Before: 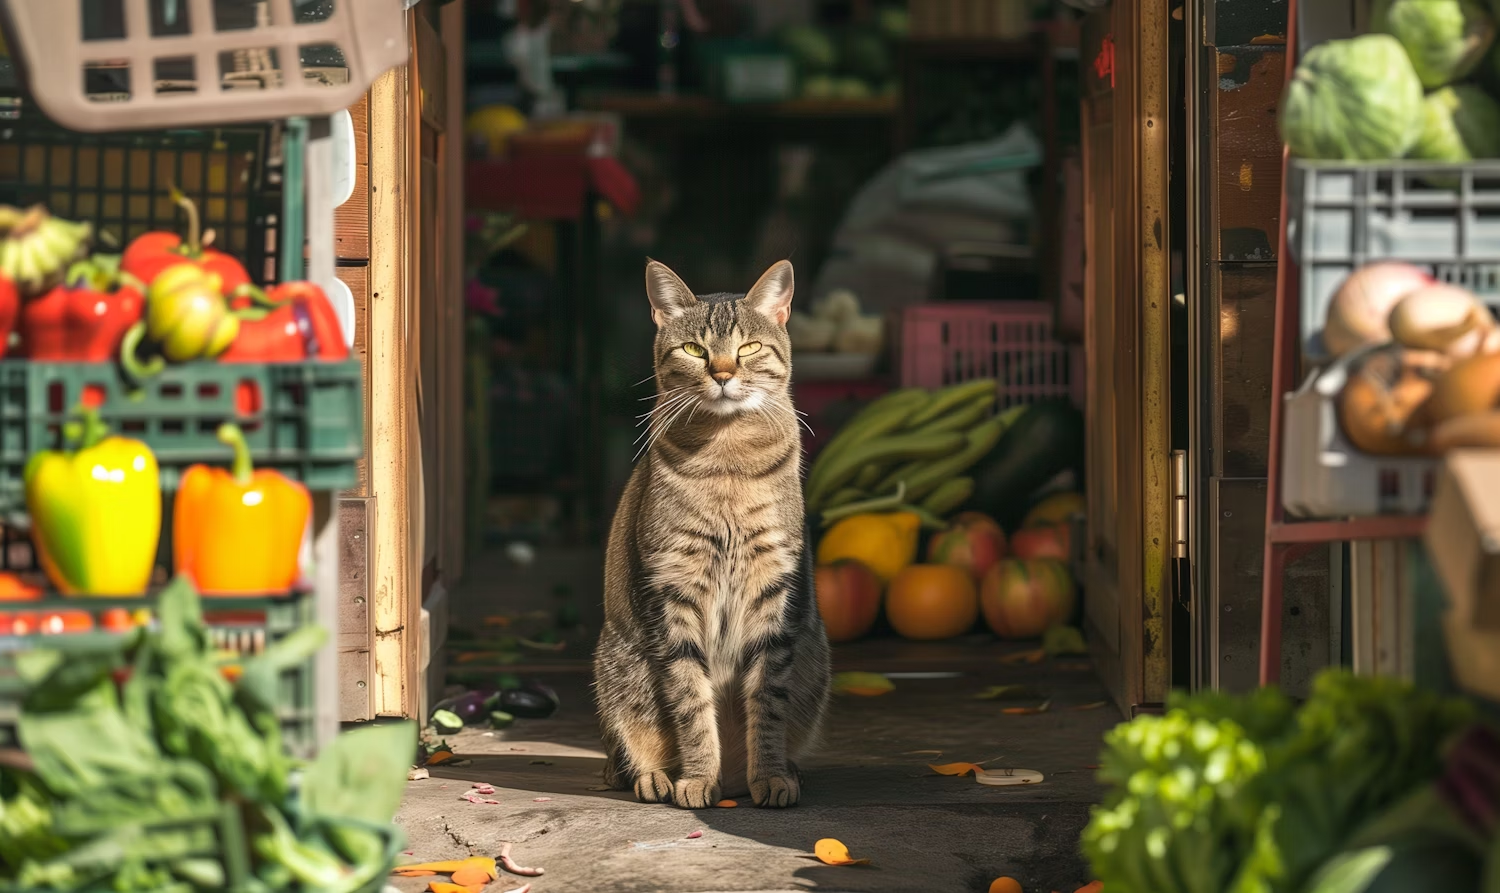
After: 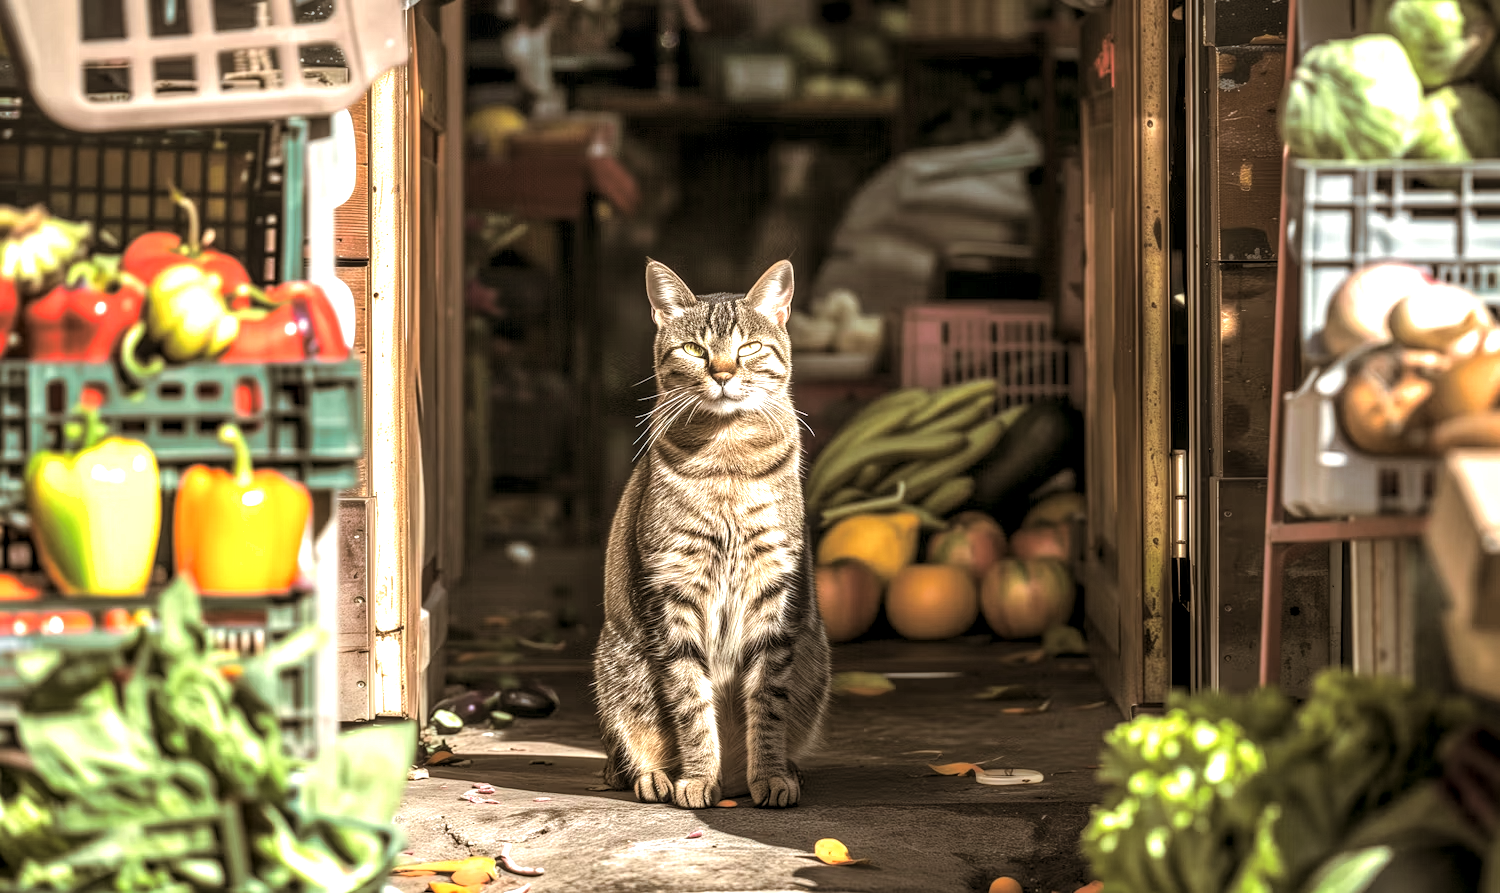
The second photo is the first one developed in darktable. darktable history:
exposure: black level correction 0, exposure 0.6 EV, compensate highlight preservation false
split-toning: shadows › hue 32.4°, shadows › saturation 0.51, highlights › hue 180°, highlights › saturation 0, balance -60.17, compress 55.19%
local contrast: highlights 60%, shadows 60%, detail 160%
